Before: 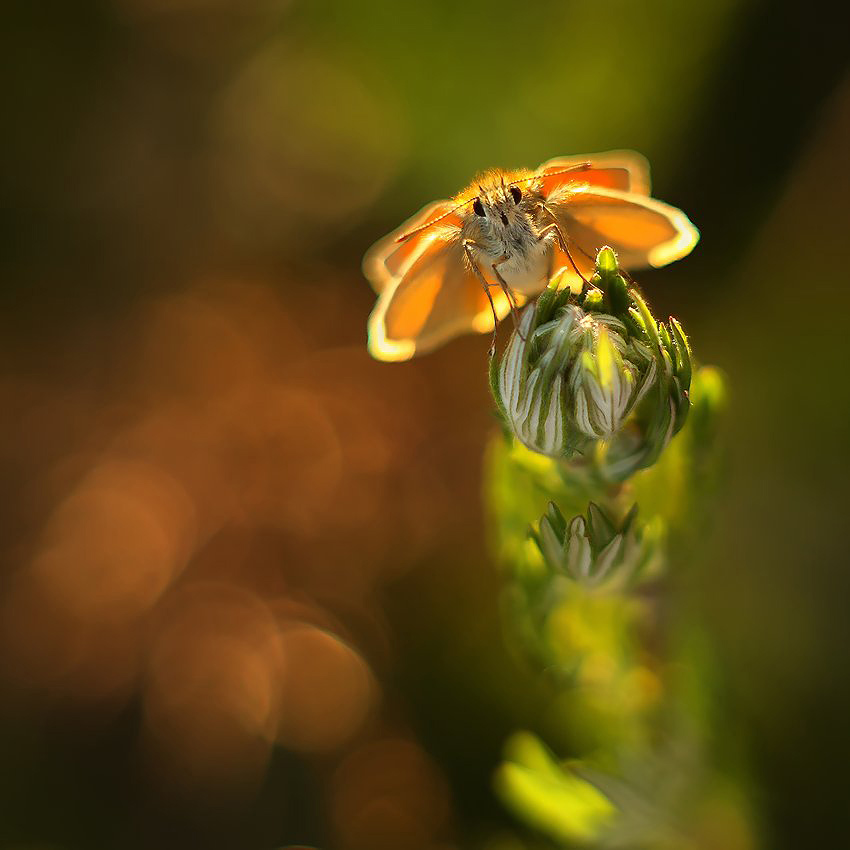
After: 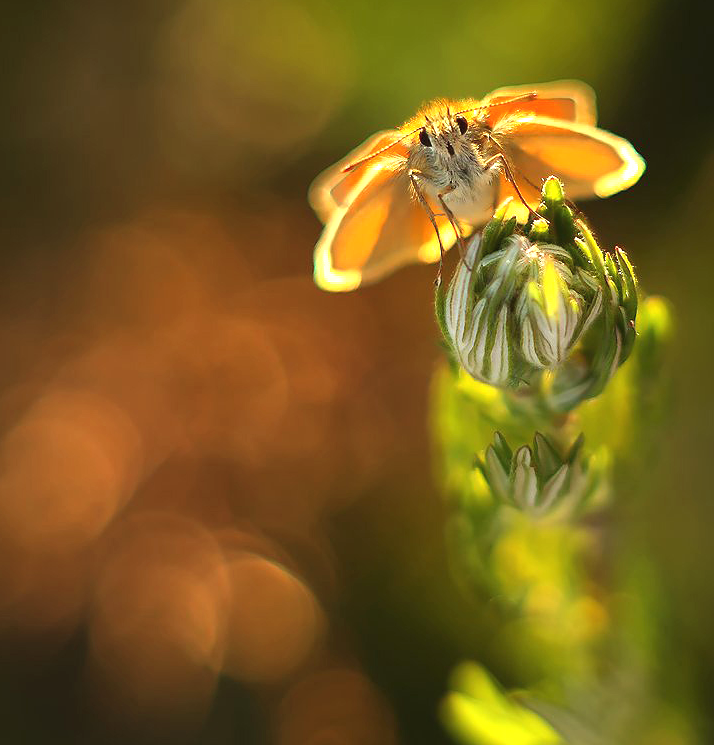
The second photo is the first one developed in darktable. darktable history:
exposure: black level correction -0.002, exposure 0.546 EV, compensate highlight preservation false
crop: left 6.364%, top 8.283%, right 9.541%, bottom 4.018%
tone equalizer: edges refinement/feathering 500, mask exposure compensation -1.57 EV, preserve details no
